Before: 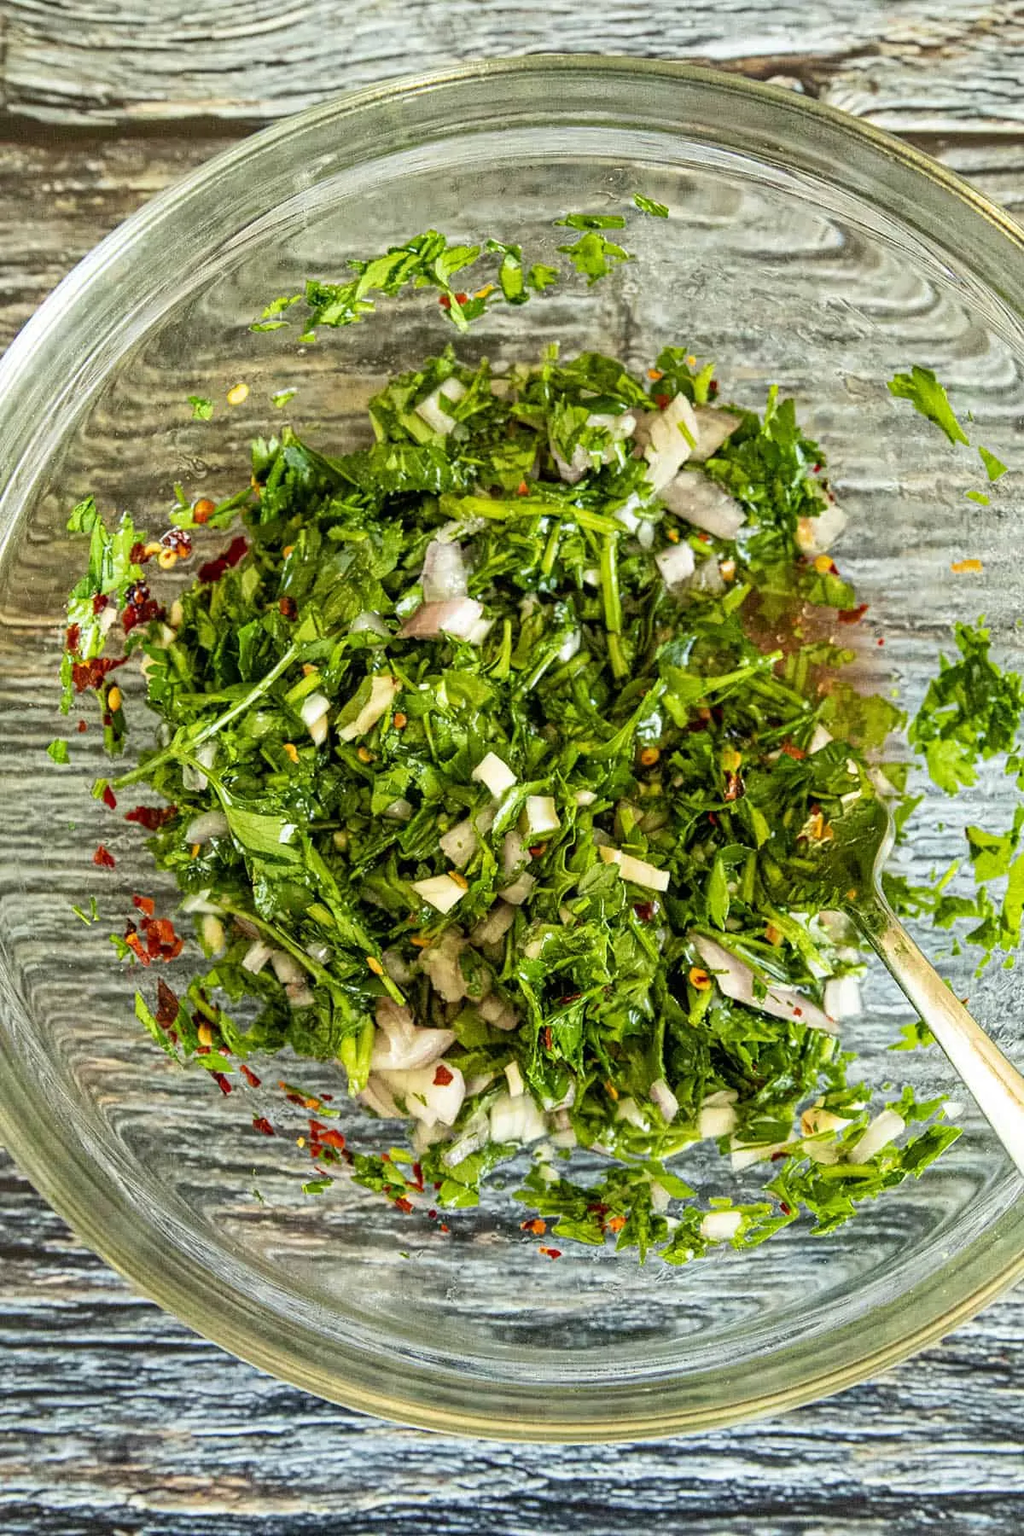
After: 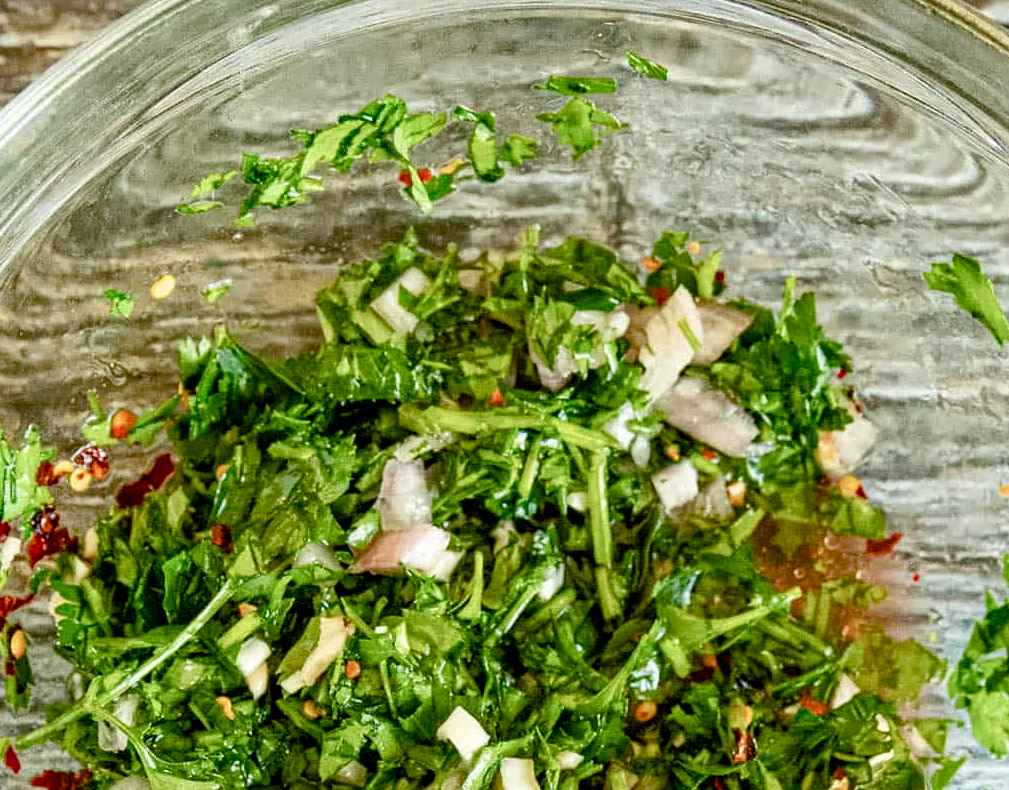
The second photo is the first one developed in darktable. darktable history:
crop and rotate: left 9.669%, top 9.743%, right 6.202%, bottom 46.361%
color balance rgb: perceptual saturation grading › global saturation 20%, perceptual saturation grading › highlights -49.413%, perceptual saturation grading › shadows 25.006%
